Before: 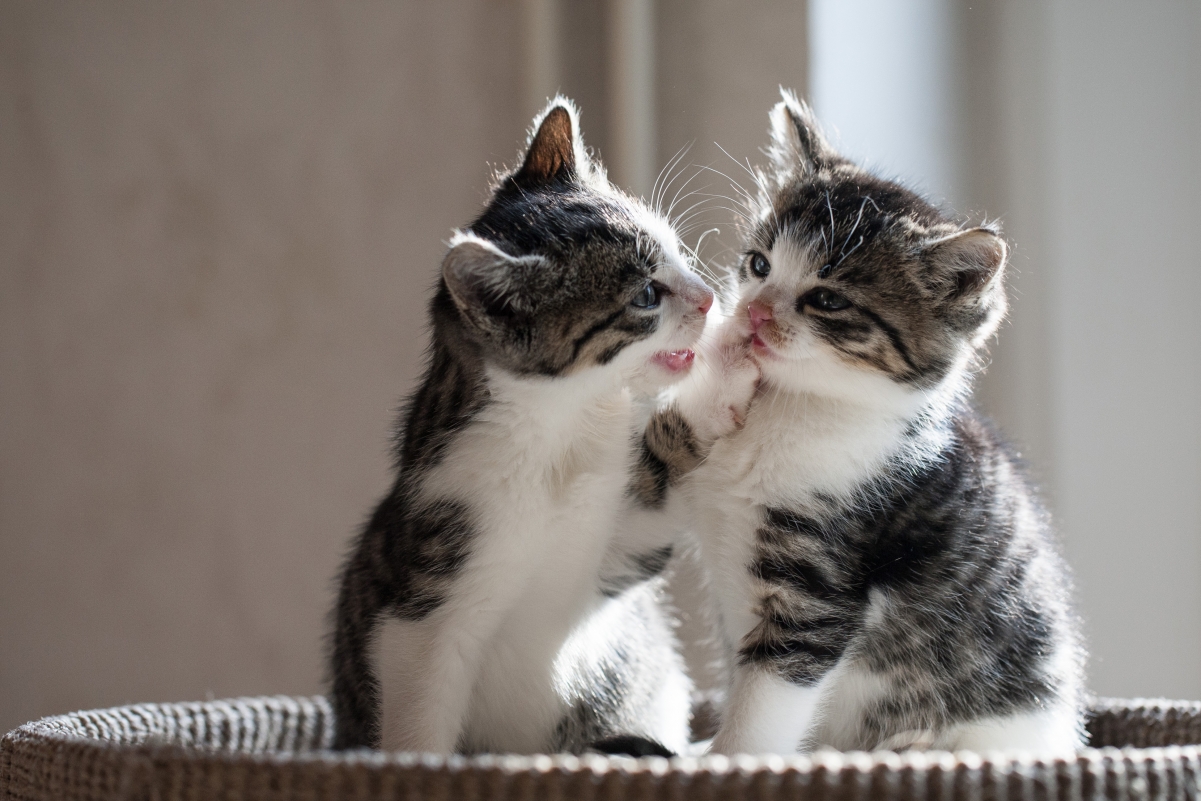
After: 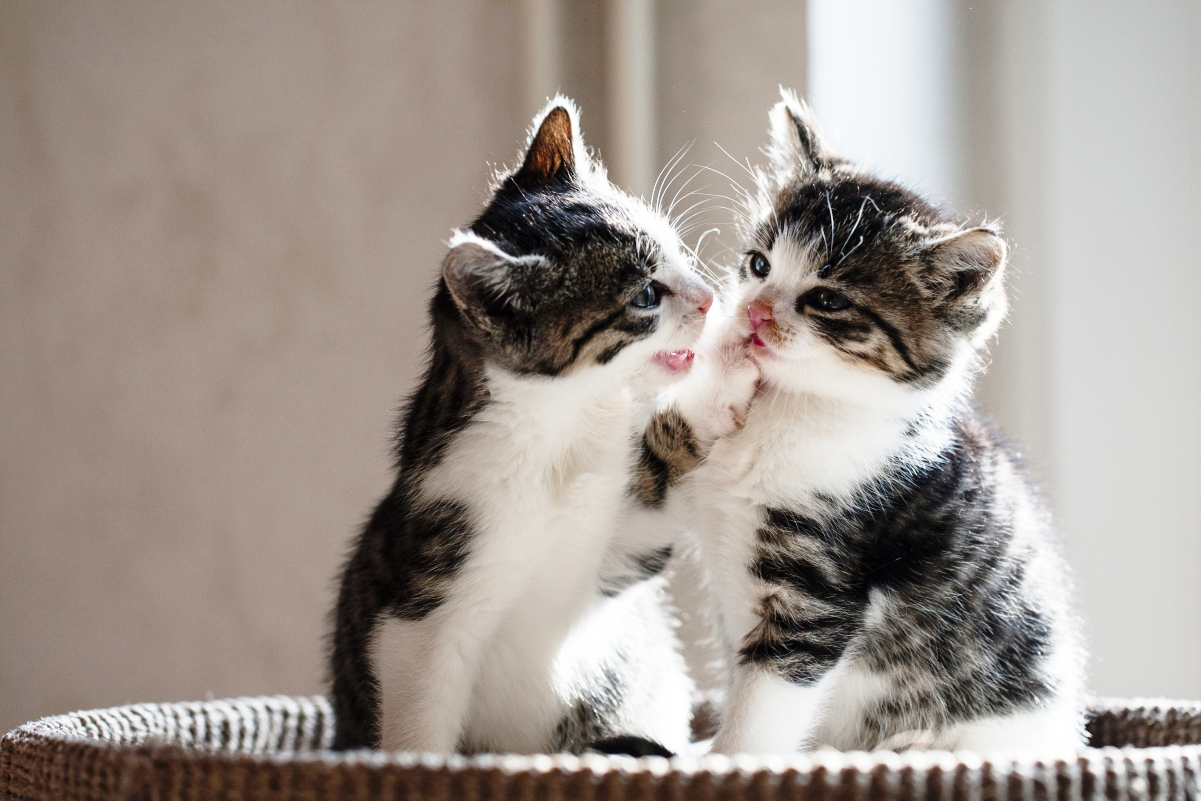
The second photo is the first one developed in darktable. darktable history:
base curve: curves: ch0 [(0, 0) (0.028, 0.03) (0.121, 0.232) (0.46, 0.748) (0.859, 0.968) (1, 1)], preserve colors none
contrast brightness saturation: contrast 0.03, brightness -0.04
